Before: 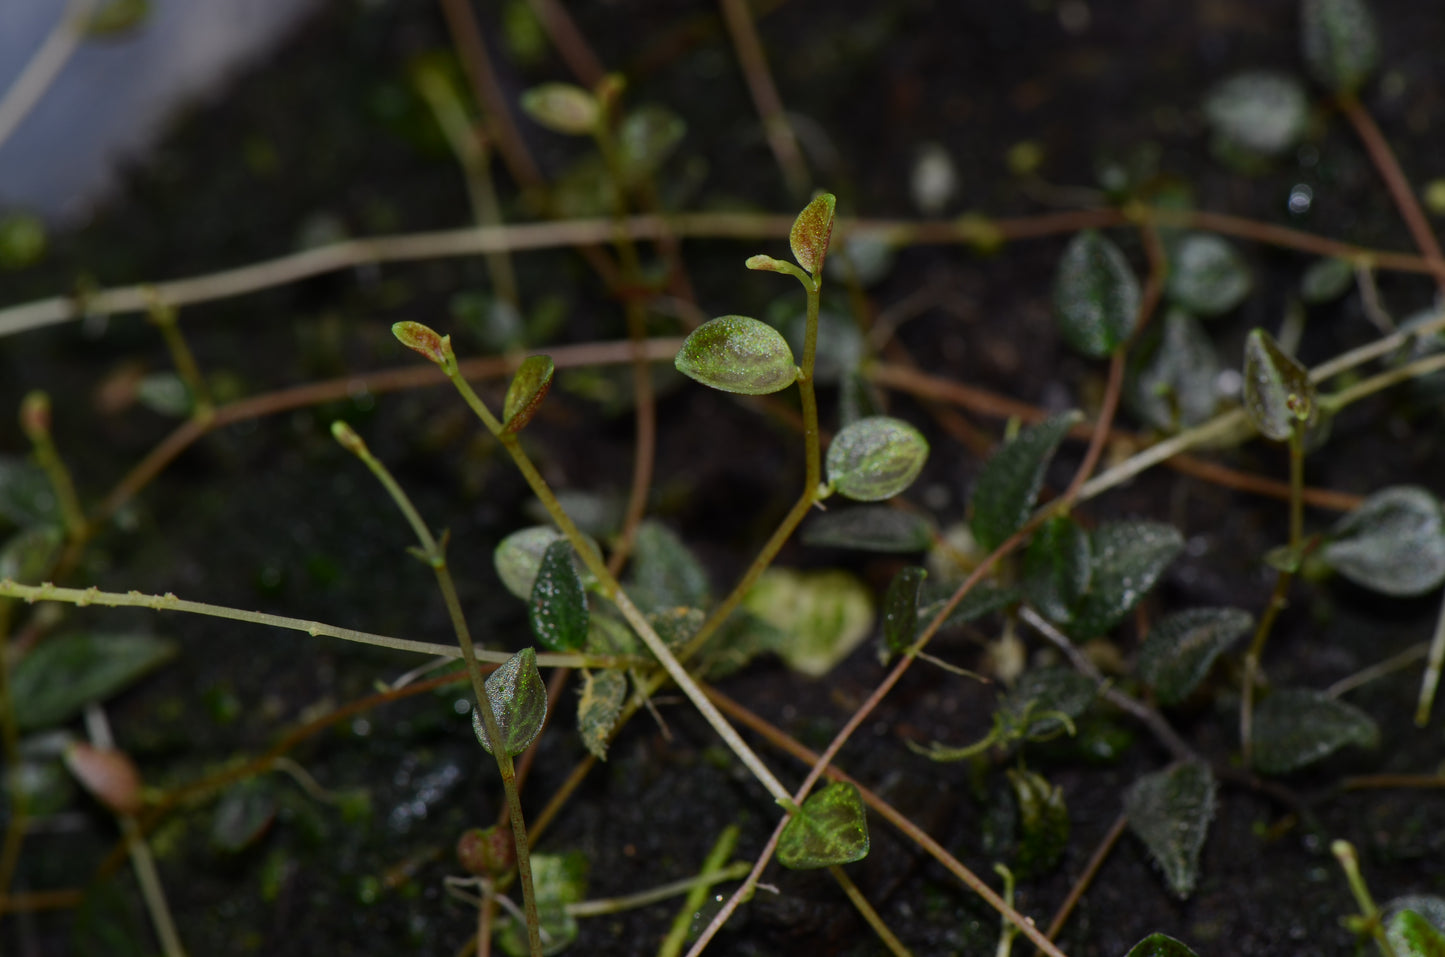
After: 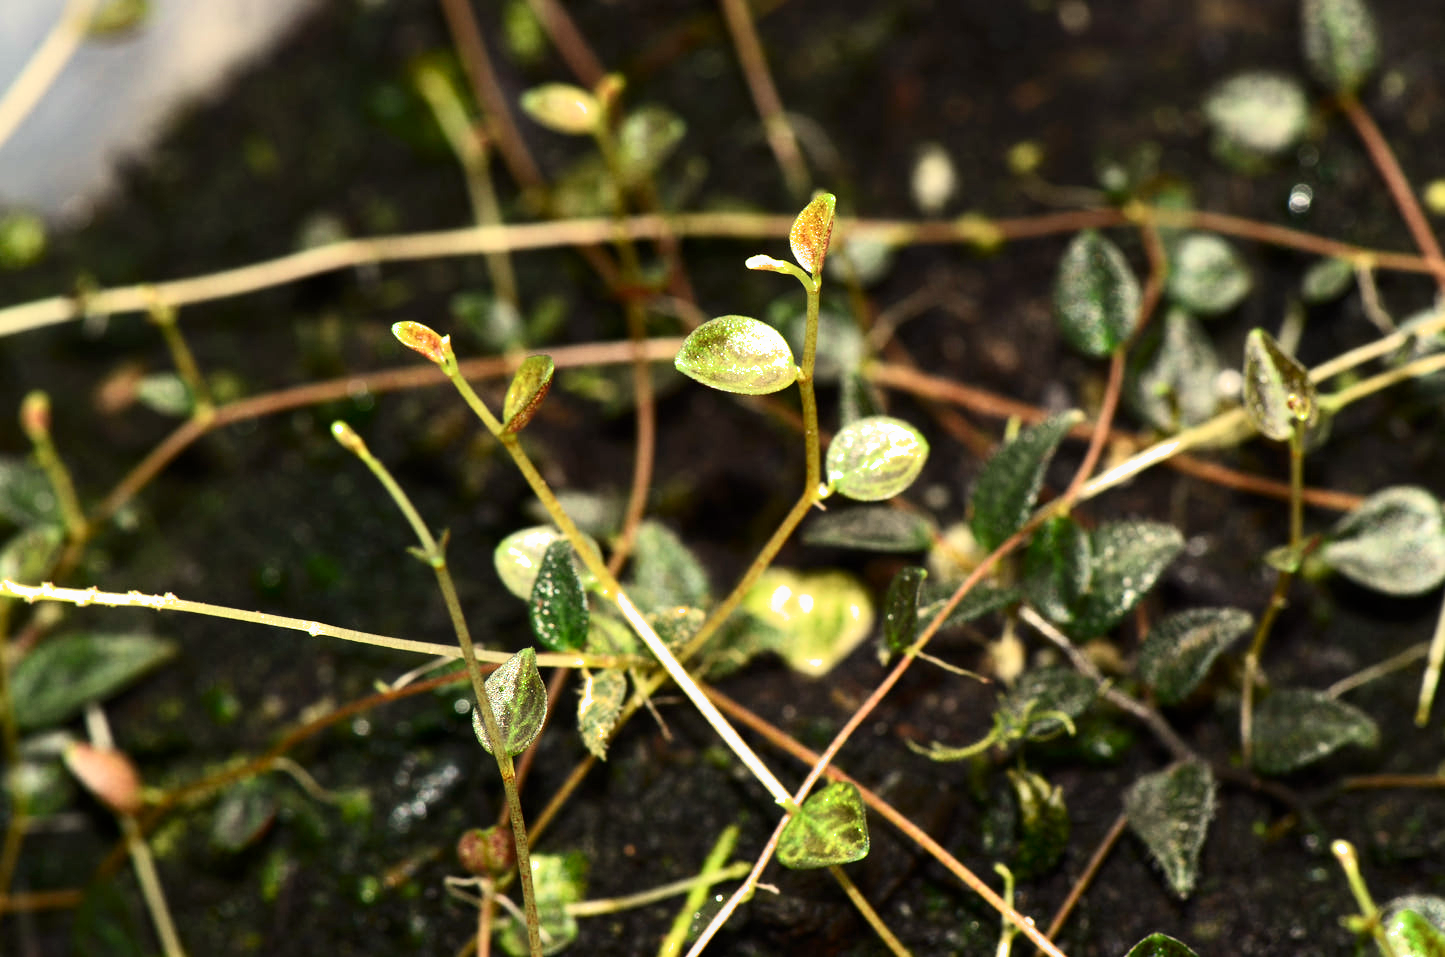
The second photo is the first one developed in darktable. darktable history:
contrast brightness saturation: contrast 0.22
filmic rgb: middle gray luminance 18.42%, black relative exposure -11.45 EV, white relative exposure 2.55 EV, threshold 6 EV, target black luminance 0%, hardness 8.41, latitude 99%, contrast 1.084, shadows ↔ highlights balance 0.505%, add noise in highlights 0, preserve chrominance max RGB, color science v3 (2019), use custom middle-gray values true, iterations of high-quality reconstruction 0, contrast in highlights soft, enable highlight reconstruction true
exposure: black level correction 0, exposure 1.9 EV, compensate highlight preservation false
white balance: red 1.08, blue 0.791
